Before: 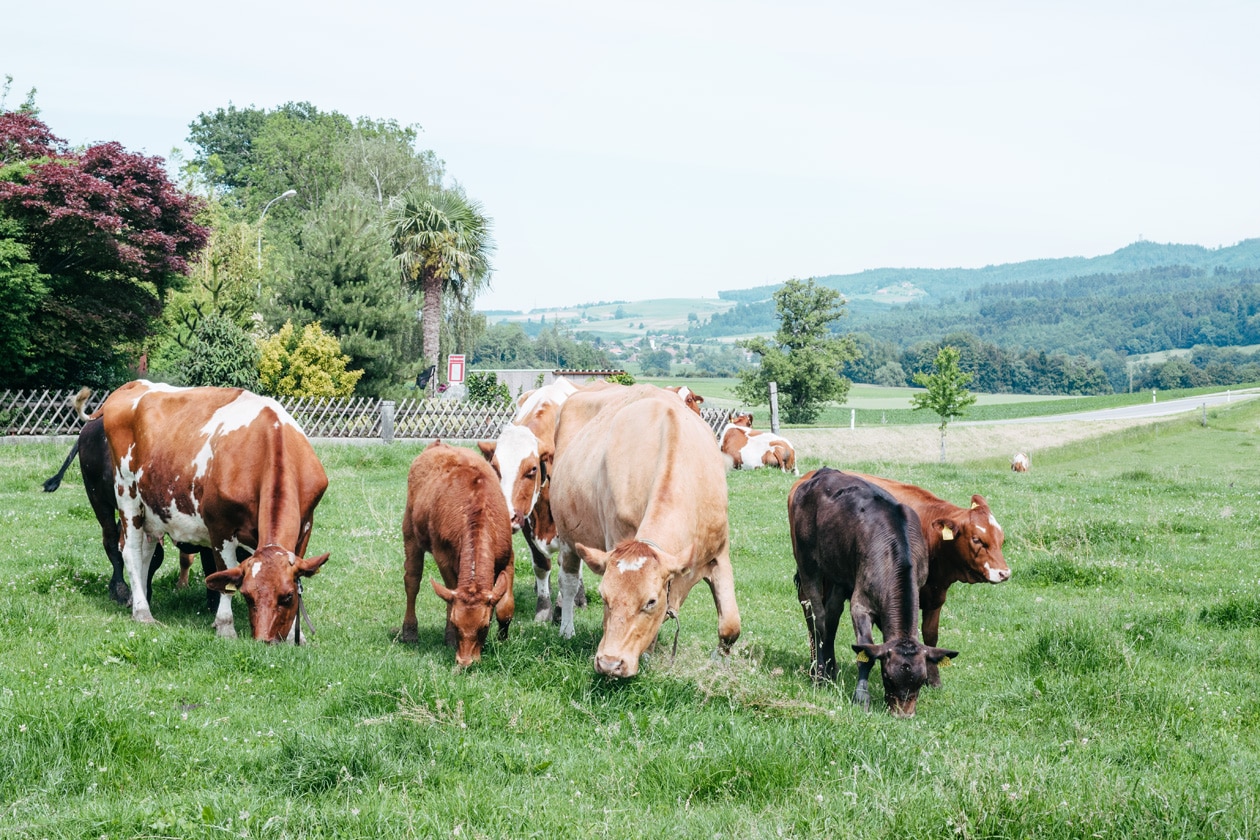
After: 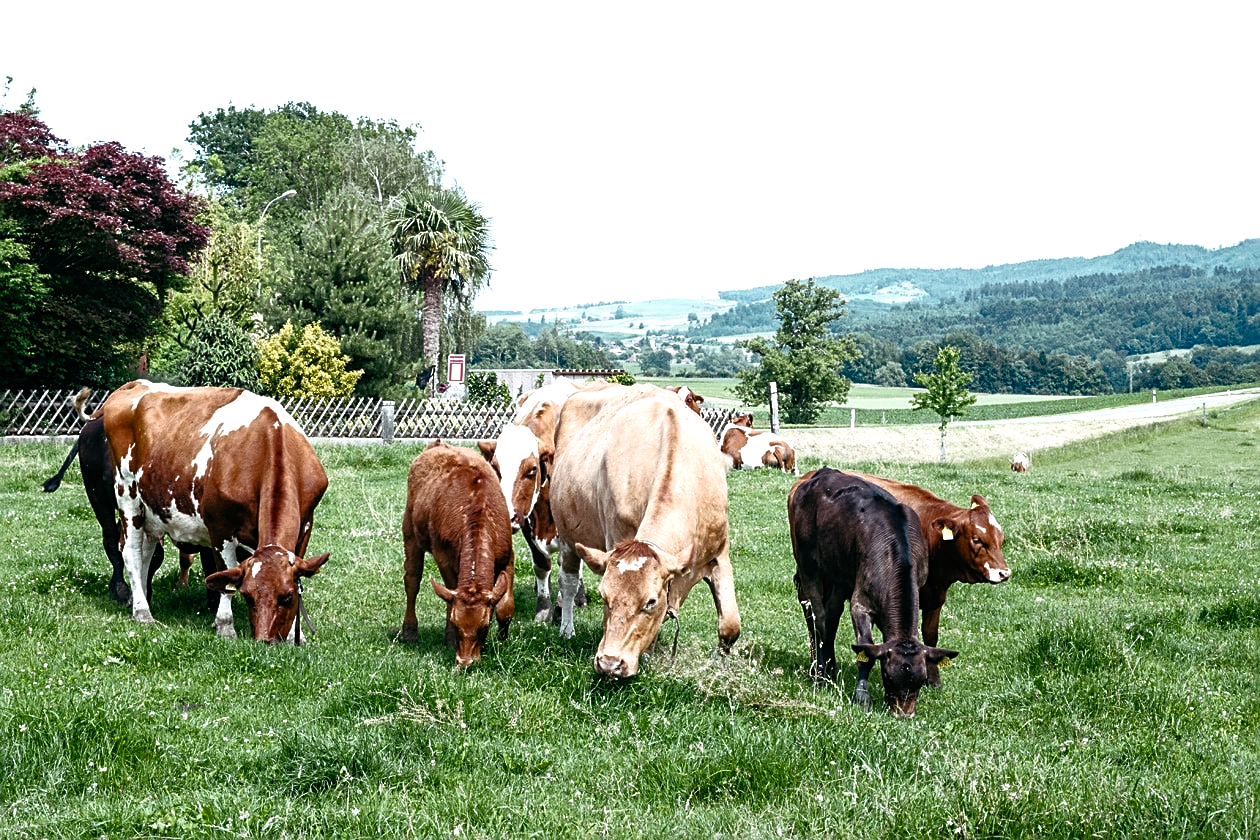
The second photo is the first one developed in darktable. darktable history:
rgb curve: curves: ch0 [(0, 0) (0.415, 0.237) (1, 1)]
color balance rgb: shadows lift › luminance -20%, power › hue 72.24°, highlights gain › luminance 15%, global offset › hue 171.6°, perceptual saturation grading › global saturation 14.09%, perceptual saturation grading › highlights -25%, perceptual saturation grading › shadows 25%, global vibrance 25%, contrast 10%
shadows and highlights: shadows 4.1, highlights -17.6, soften with gaussian
sharpen: on, module defaults
